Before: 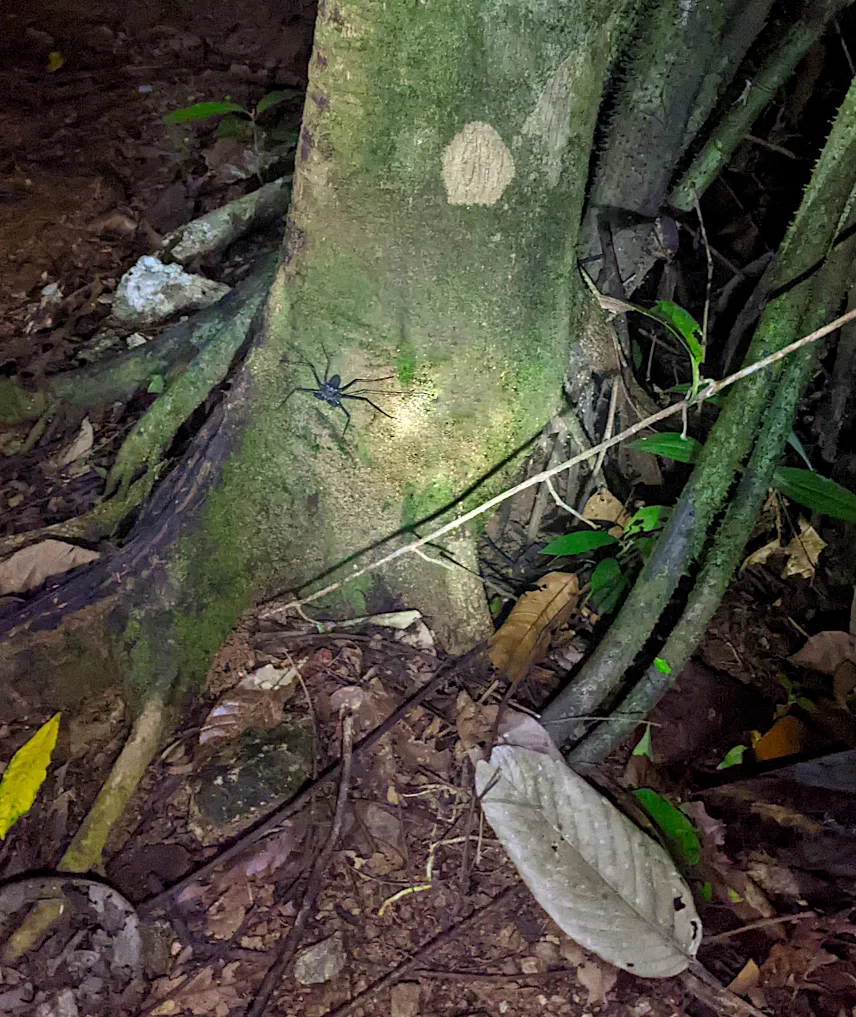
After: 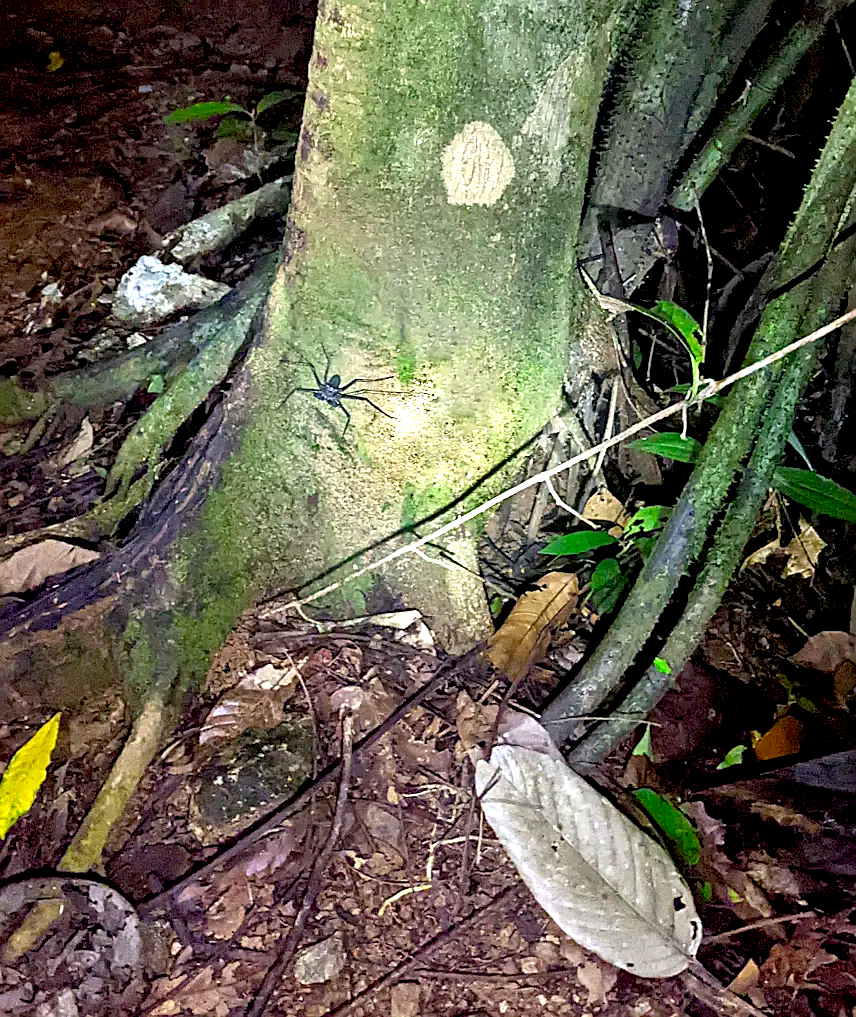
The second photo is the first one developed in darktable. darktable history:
sharpen: on, module defaults
exposure: black level correction 0.008, exposure 0.979 EV, compensate highlight preservation false
